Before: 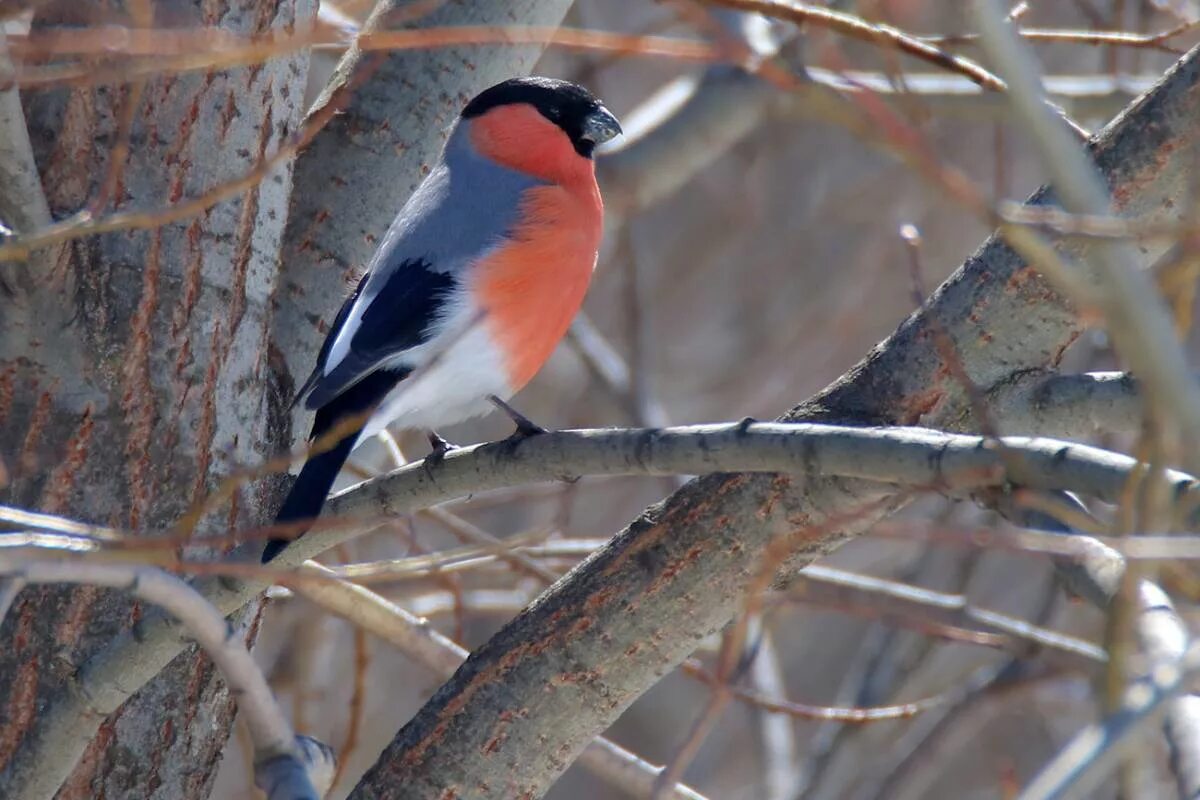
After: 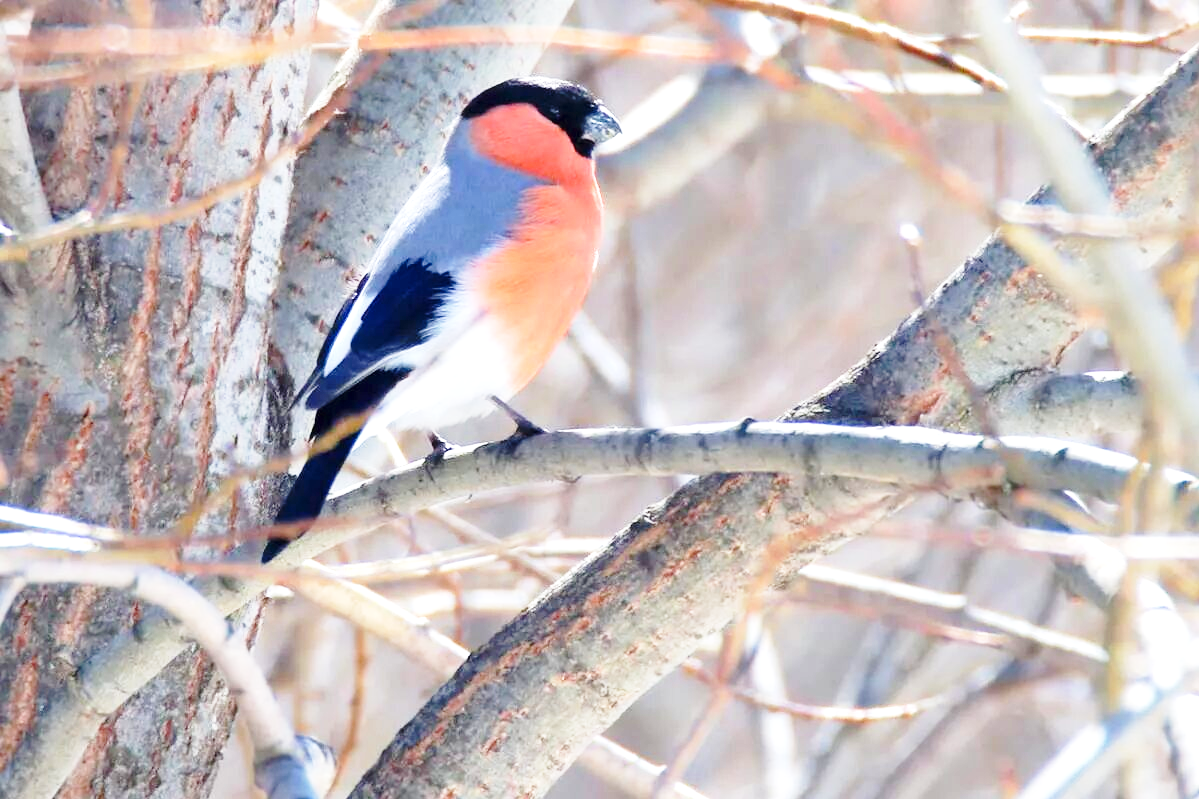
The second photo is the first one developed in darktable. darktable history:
crop: left 0.063%
base curve: curves: ch0 [(0, 0) (0.028, 0.03) (0.121, 0.232) (0.46, 0.748) (0.859, 0.968) (1, 1)], preserve colors none
exposure: exposure 1.134 EV, compensate highlight preservation false
